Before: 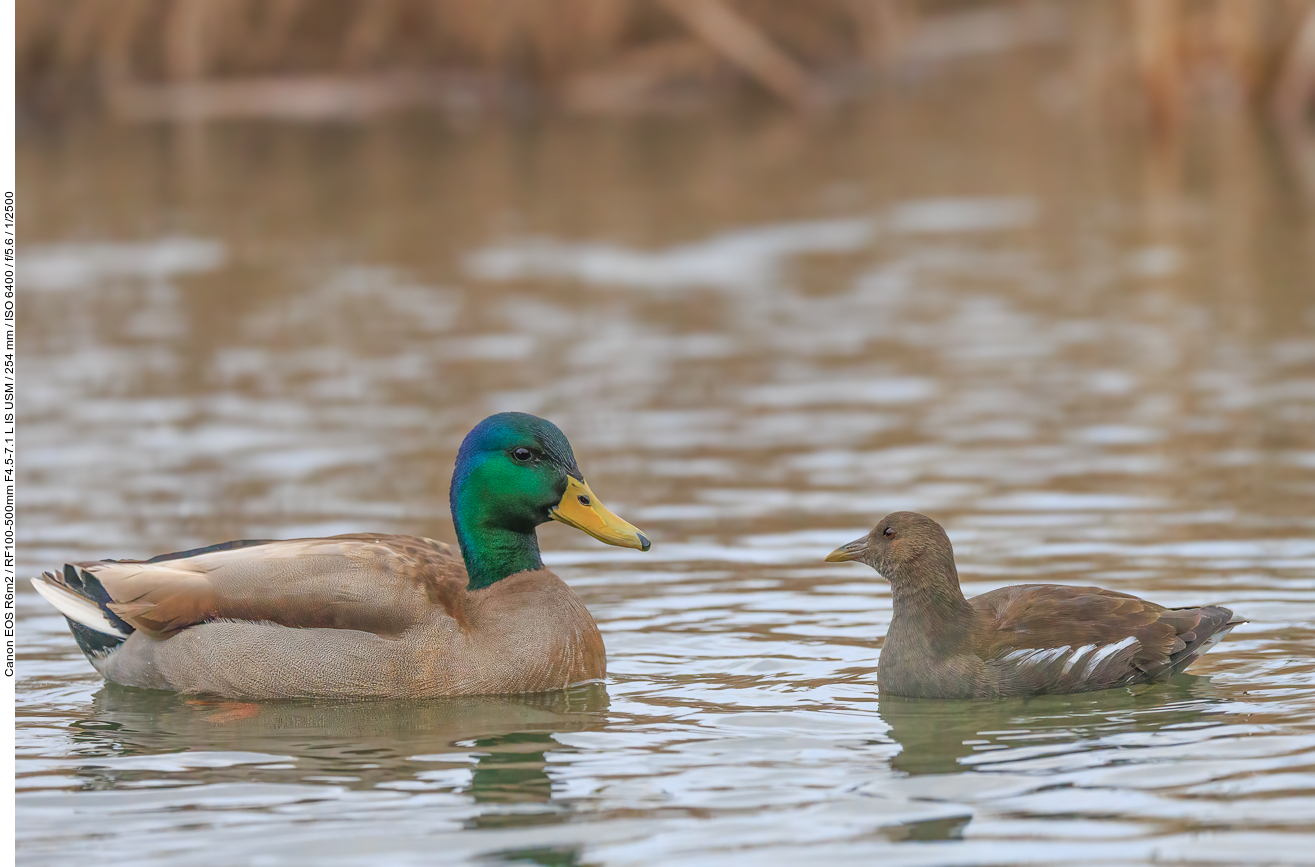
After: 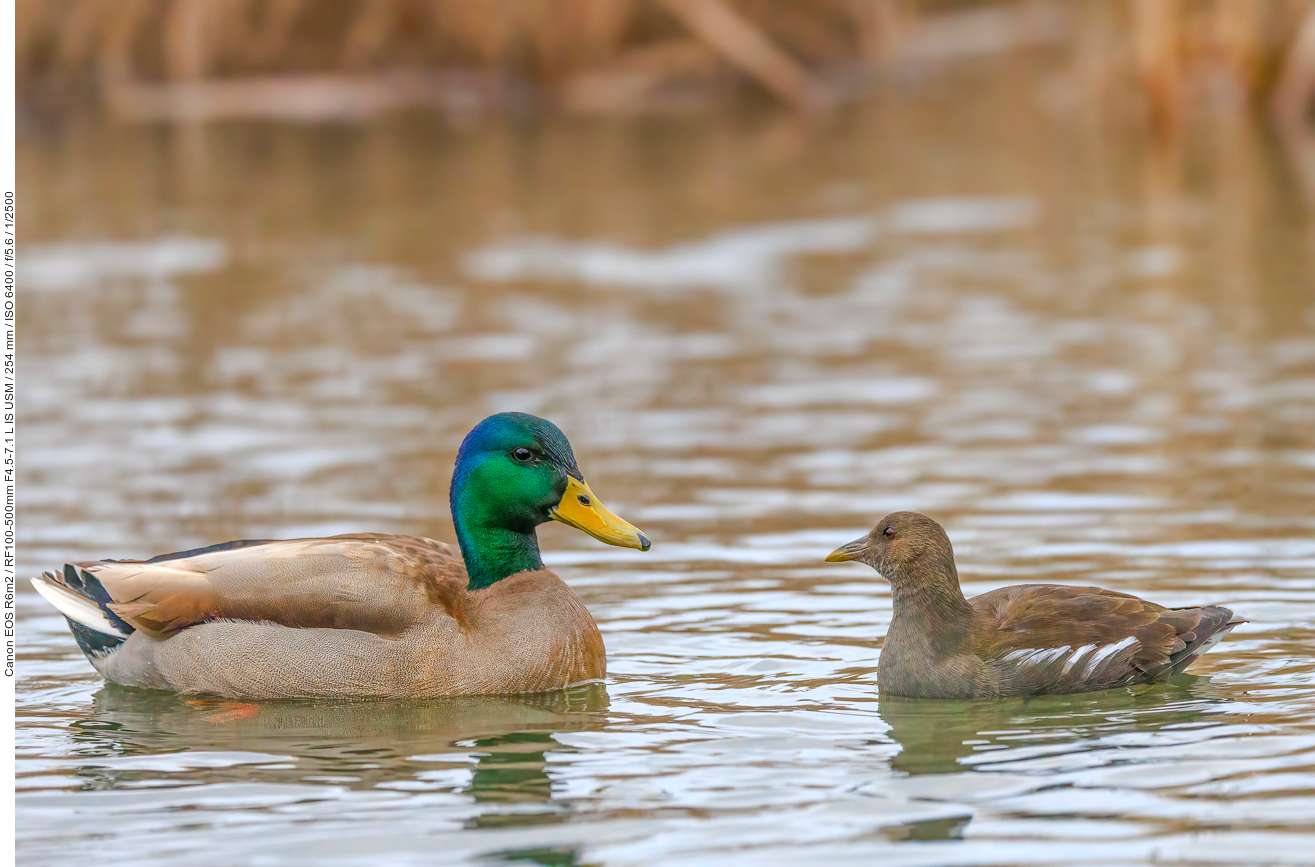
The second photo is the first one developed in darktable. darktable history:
local contrast: detail 110%
color balance rgb: global offset › luminance -0.51%, perceptual saturation grading › global saturation 27.53%, perceptual saturation grading › highlights -25%, perceptual saturation grading › shadows 25%, perceptual brilliance grading › highlights 6.62%, perceptual brilliance grading › mid-tones 17.07%, perceptual brilliance grading › shadows -5.23%
